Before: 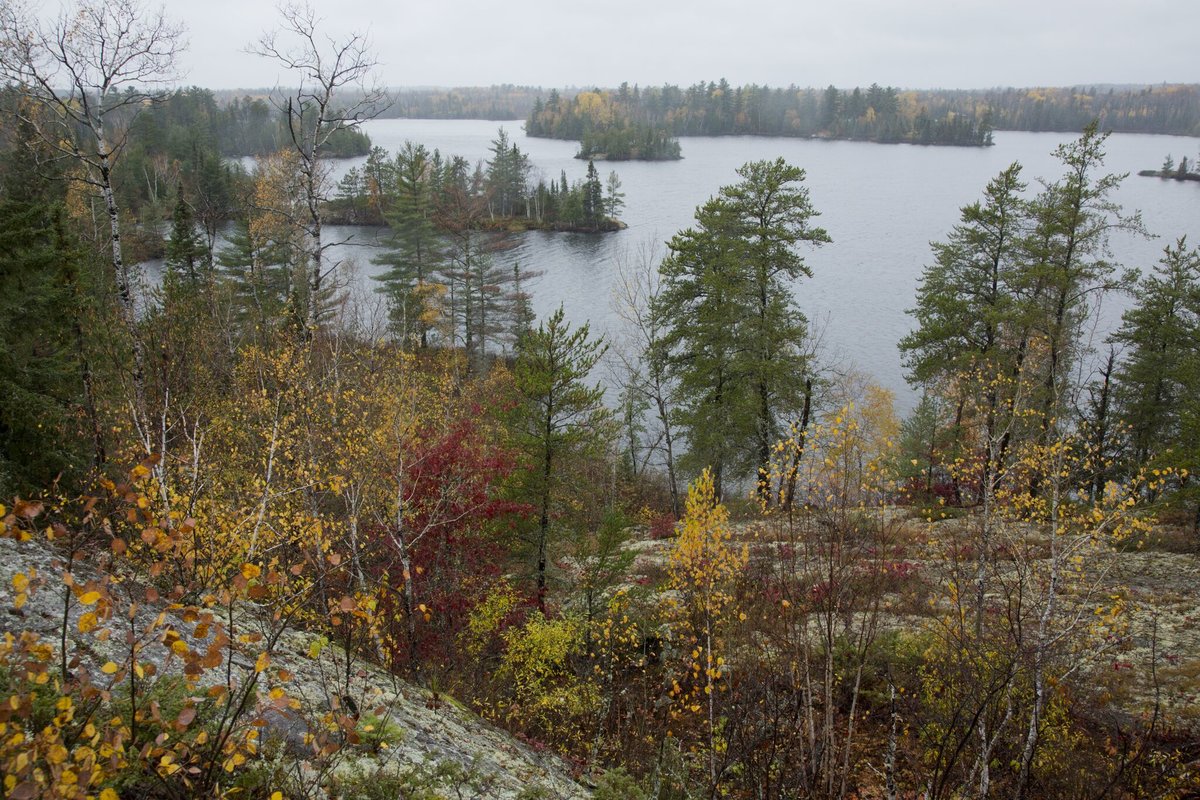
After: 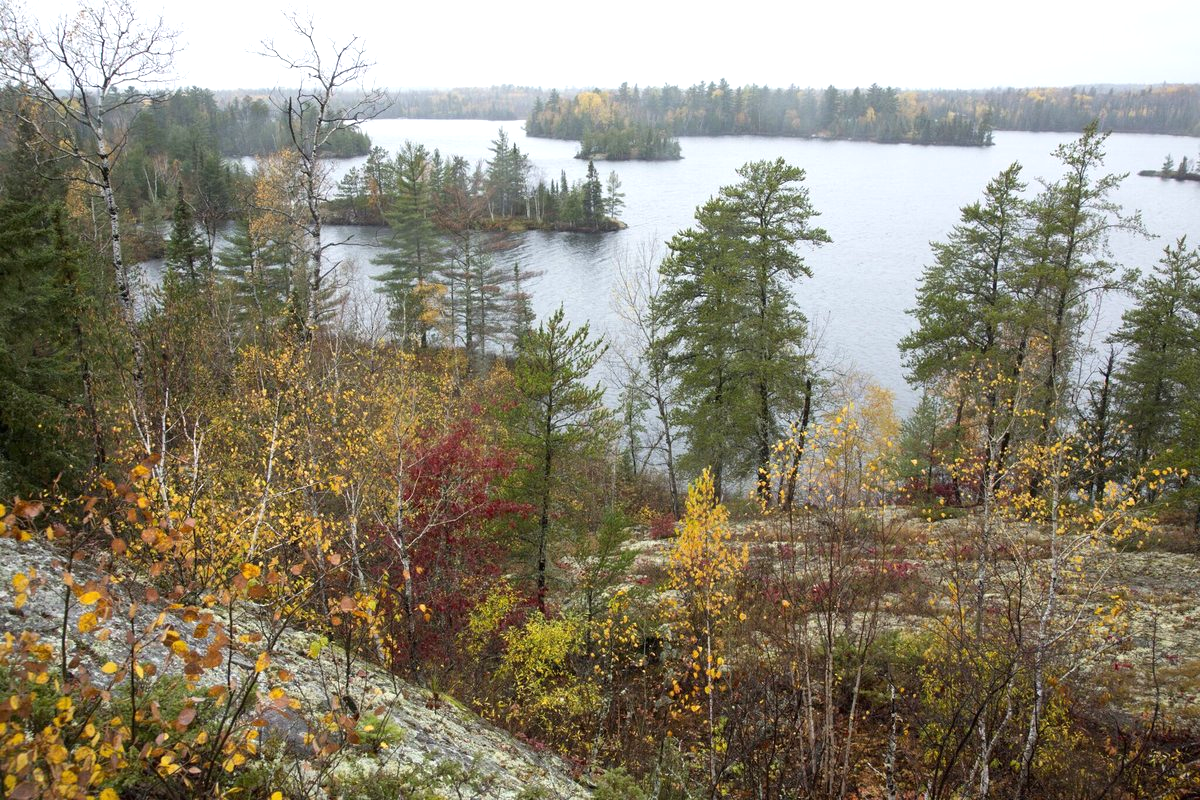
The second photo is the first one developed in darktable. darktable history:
exposure: black level correction 0, exposure 0.692 EV, compensate exposure bias true, compensate highlight preservation false
tone equalizer: on, module defaults
